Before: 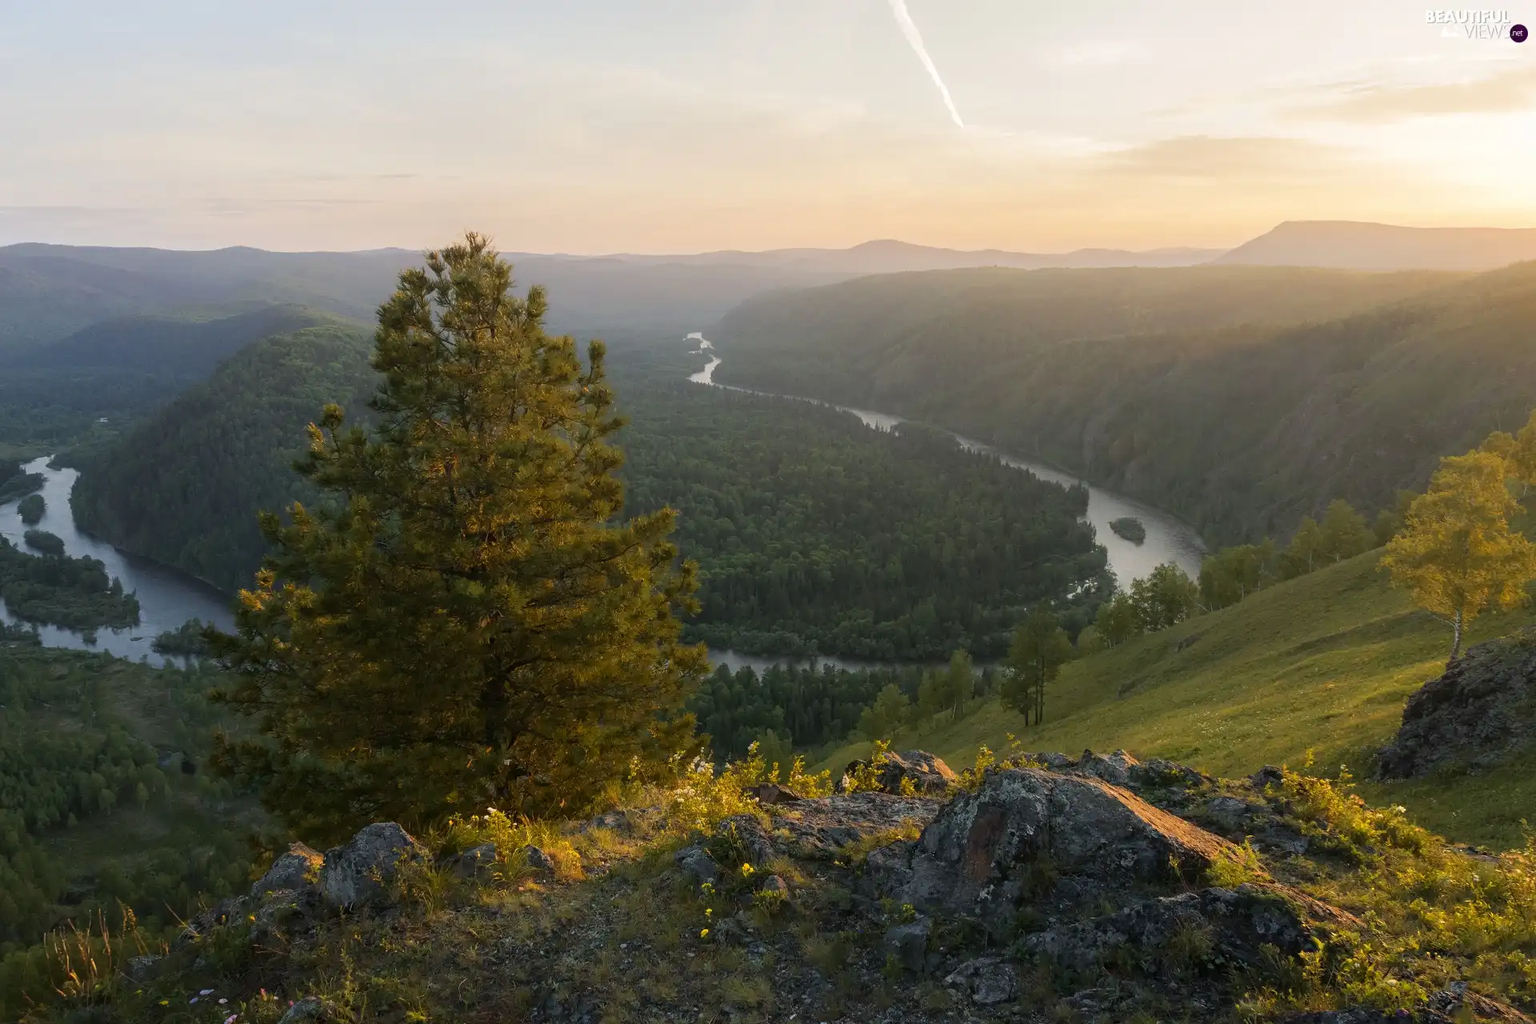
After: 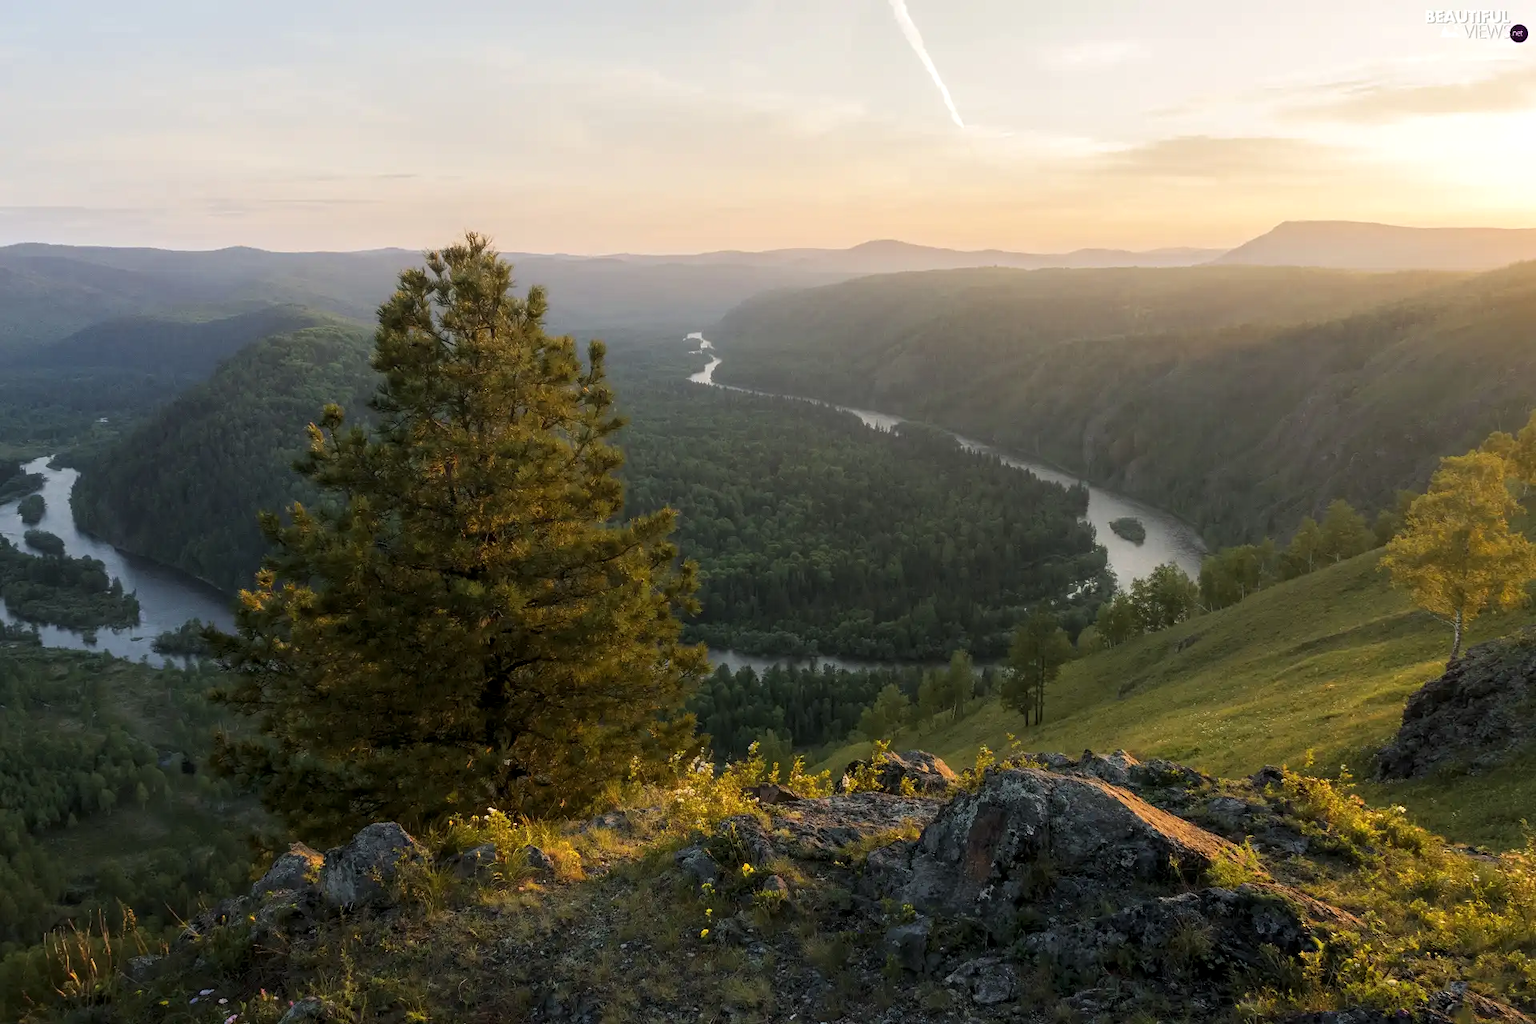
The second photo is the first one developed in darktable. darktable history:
levels: levels [0.026, 0.507, 0.987]
tone equalizer: -8 EV 0.077 EV
local contrast: highlights 106%, shadows 99%, detail 119%, midtone range 0.2
